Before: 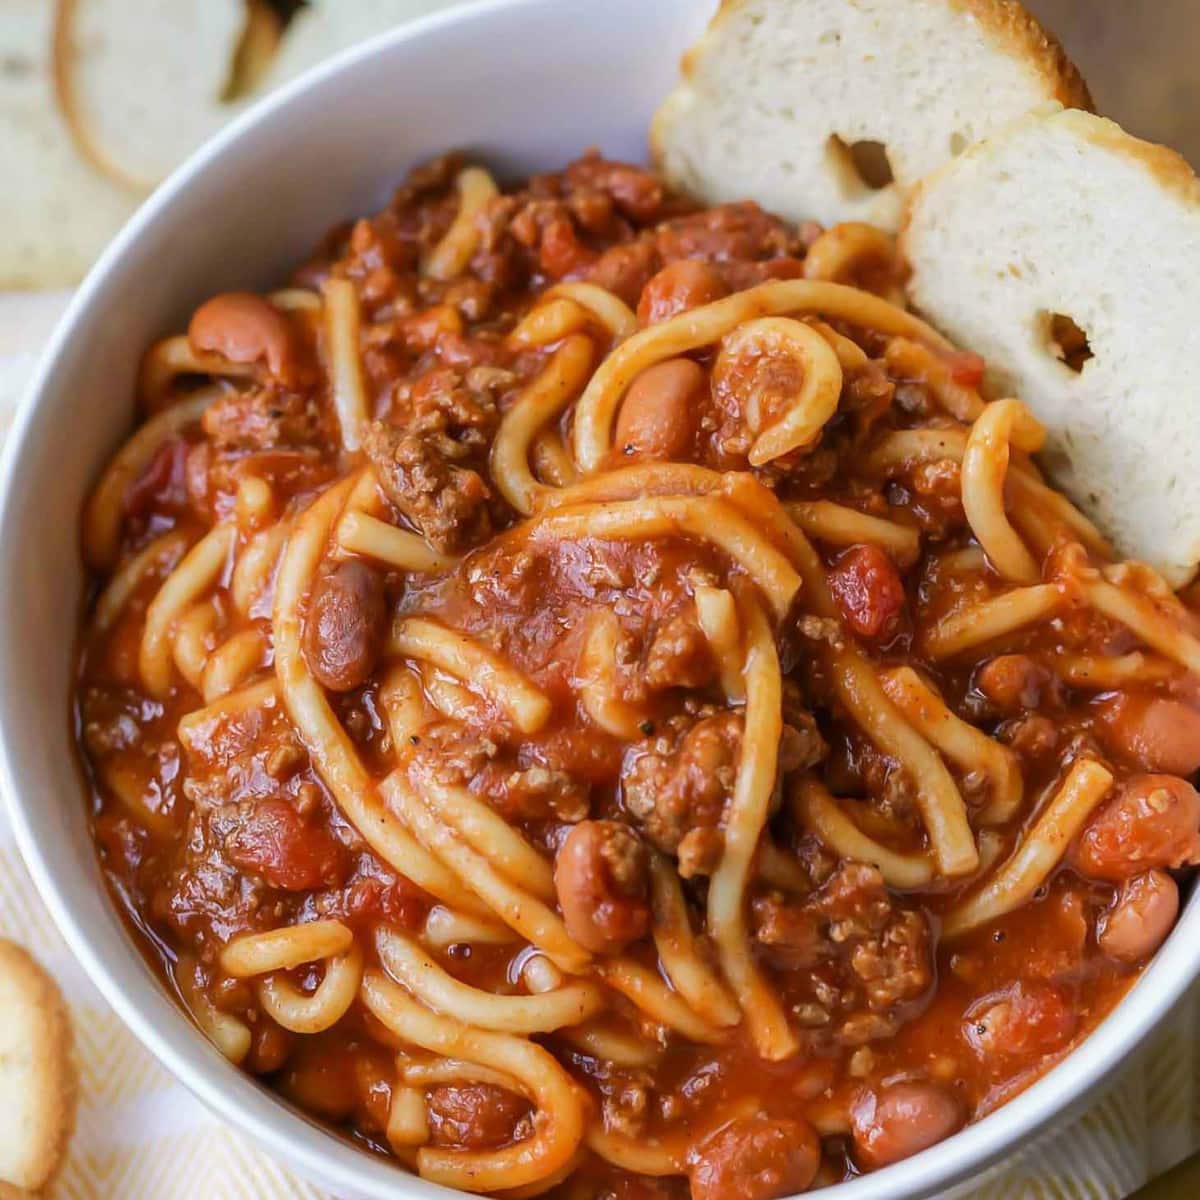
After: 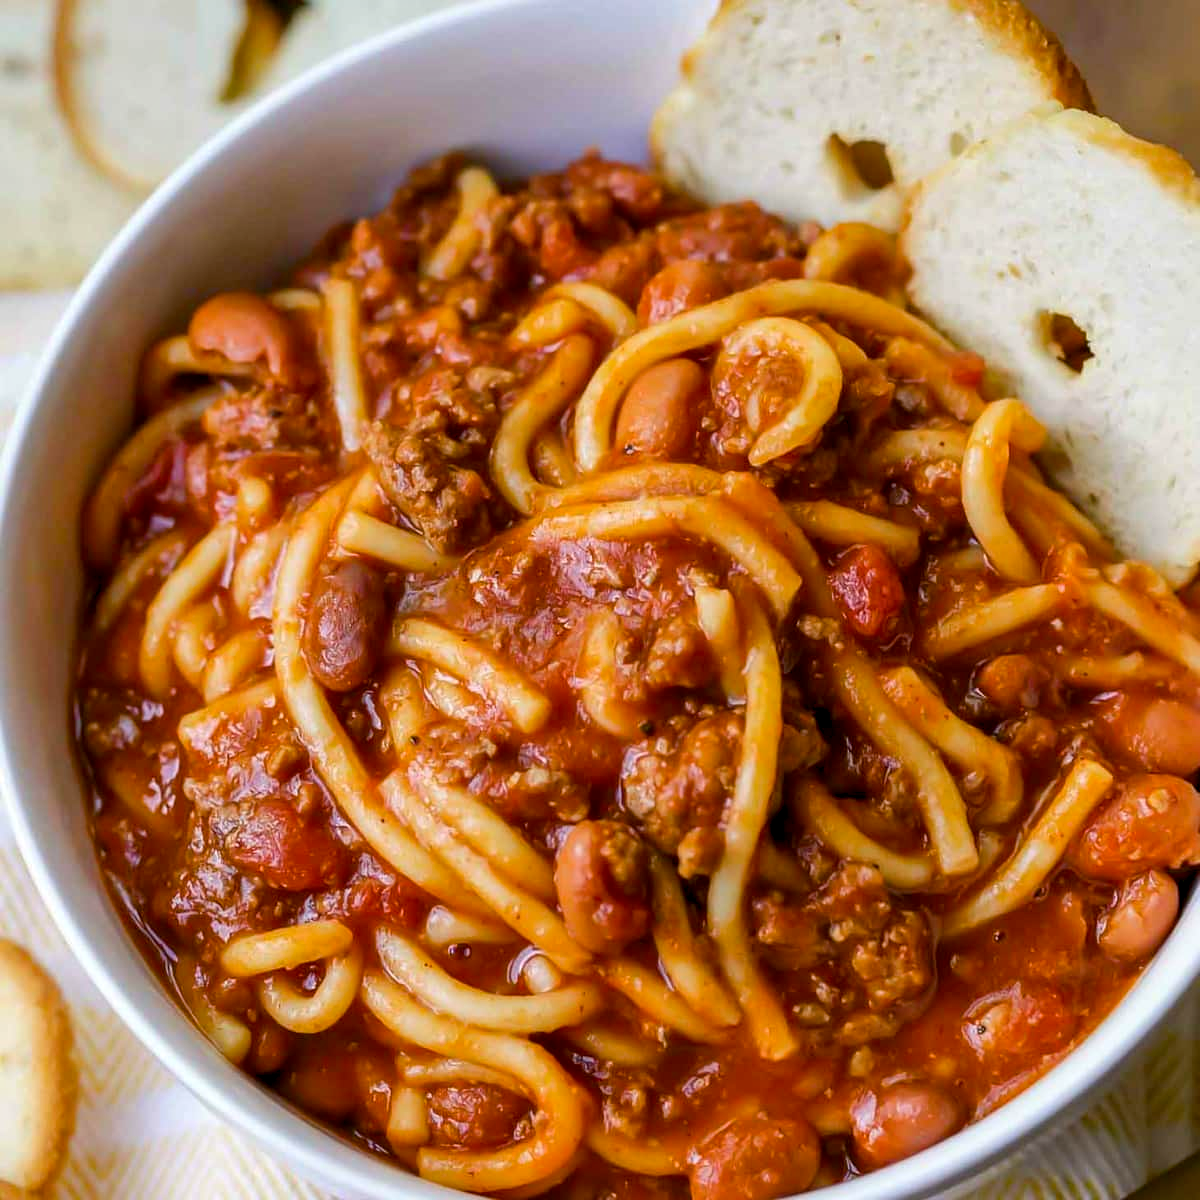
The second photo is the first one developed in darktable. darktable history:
local contrast: mode bilateral grid, contrast 19, coarseness 49, detail 120%, midtone range 0.2
color balance rgb: global offset › luminance -0.412%, linear chroma grading › global chroma 20.642%, perceptual saturation grading › global saturation 1.185%, perceptual saturation grading › highlights -2.234%, perceptual saturation grading › mid-tones 4.136%, perceptual saturation grading › shadows 8.157%
